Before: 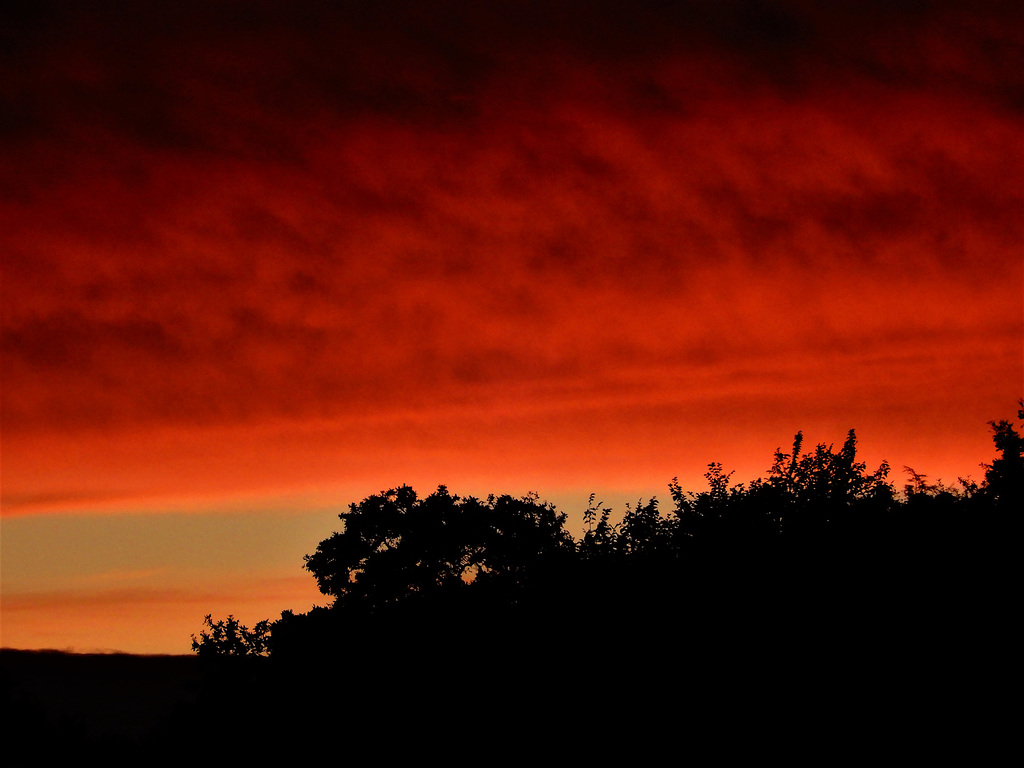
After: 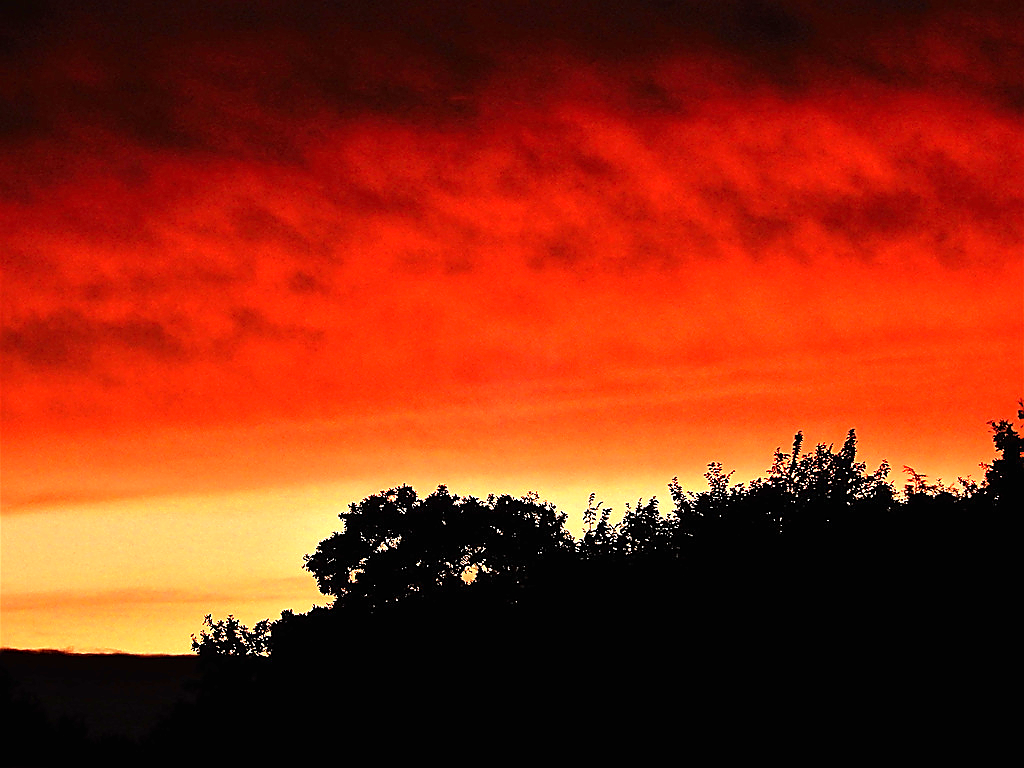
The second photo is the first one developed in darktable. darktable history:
tone equalizer: -8 EV -0.395 EV, -7 EV -0.385 EV, -6 EV -0.362 EV, -5 EV -0.184 EV, -3 EV 0.242 EV, -2 EV 0.353 EV, -1 EV 0.367 EV, +0 EV 0.398 EV
exposure: black level correction 0, exposure 1.471 EV, compensate highlight preservation false
sharpen: radius 1.416, amount 1.244, threshold 0.695
